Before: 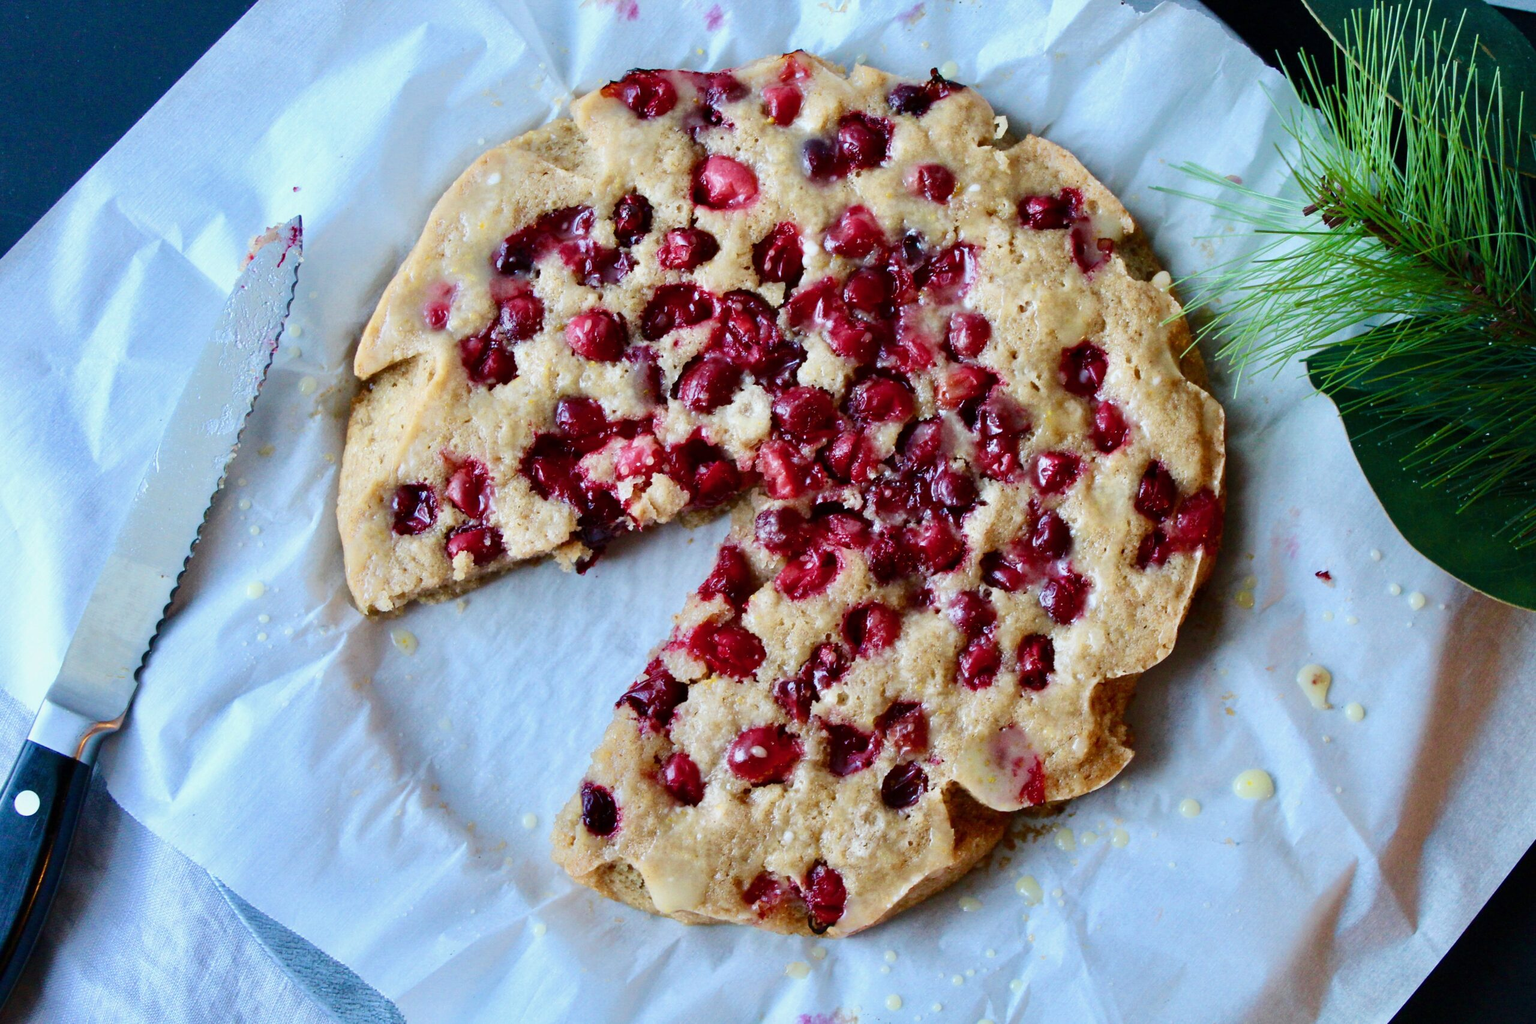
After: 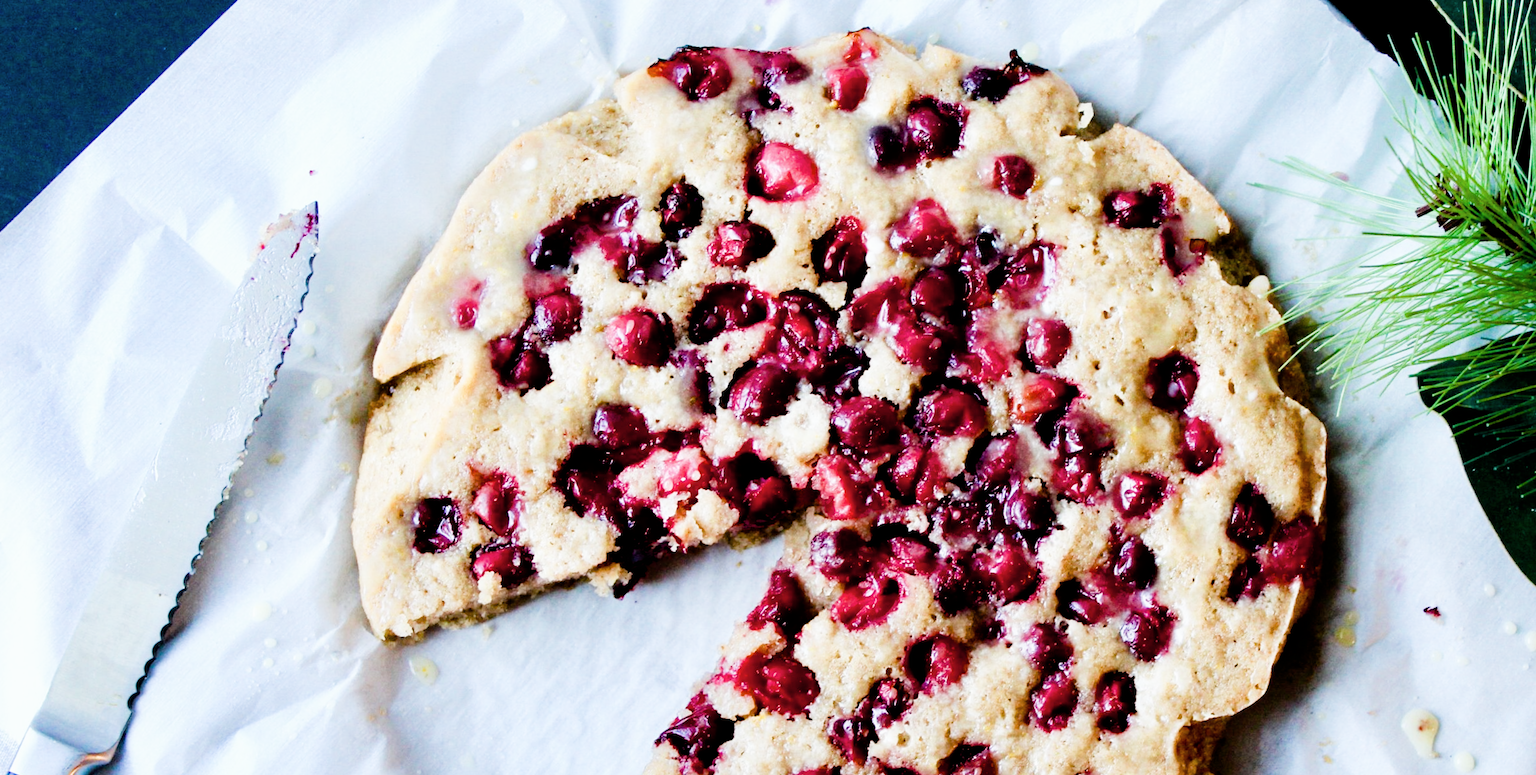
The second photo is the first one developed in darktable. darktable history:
exposure: exposure 0.376 EV, compensate highlight preservation false
crop: left 1.509%, top 3.452%, right 7.696%, bottom 28.452%
color balance rgb: perceptual saturation grading › global saturation 20%, perceptual saturation grading › highlights -50%, perceptual saturation grading › shadows 30%, perceptual brilliance grading › global brilliance 10%, perceptual brilliance grading › shadows 15%
filmic rgb: black relative exposure -5 EV, white relative exposure 3.5 EV, hardness 3.19, contrast 1.4, highlights saturation mix -50%
rotate and perspective: rotation 0.8°, automatic cropping off
contrast brightness saturation: saturation -0.05
